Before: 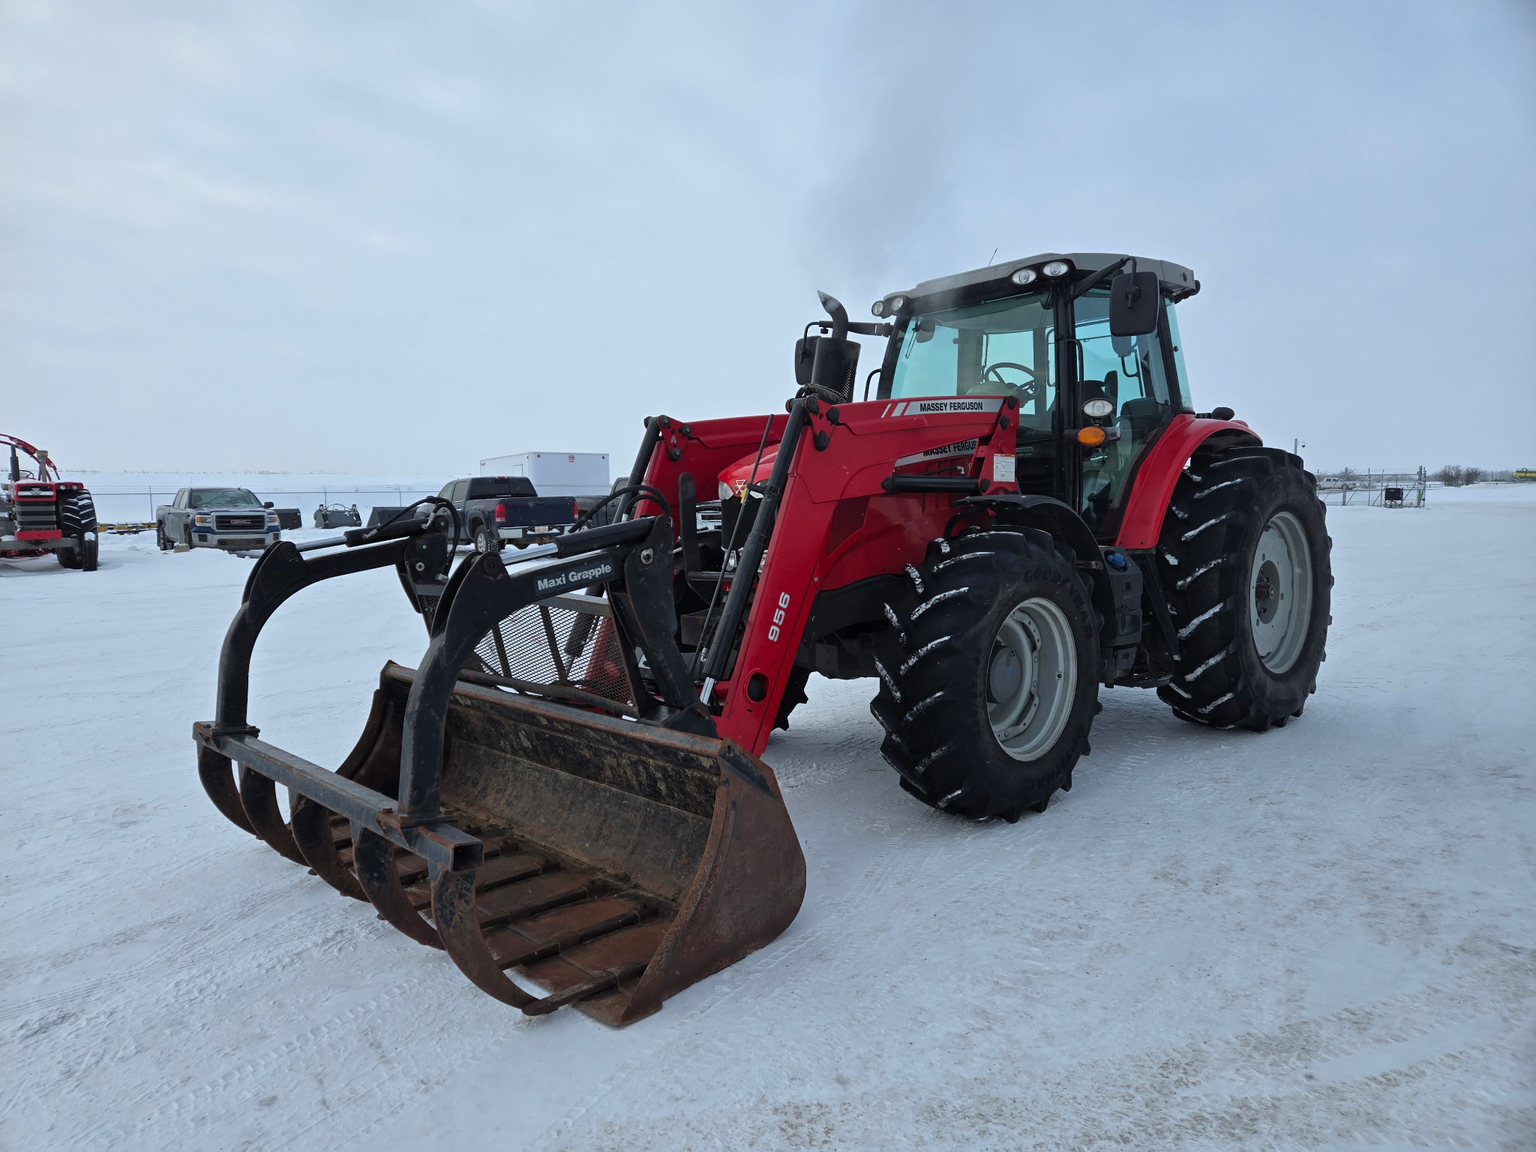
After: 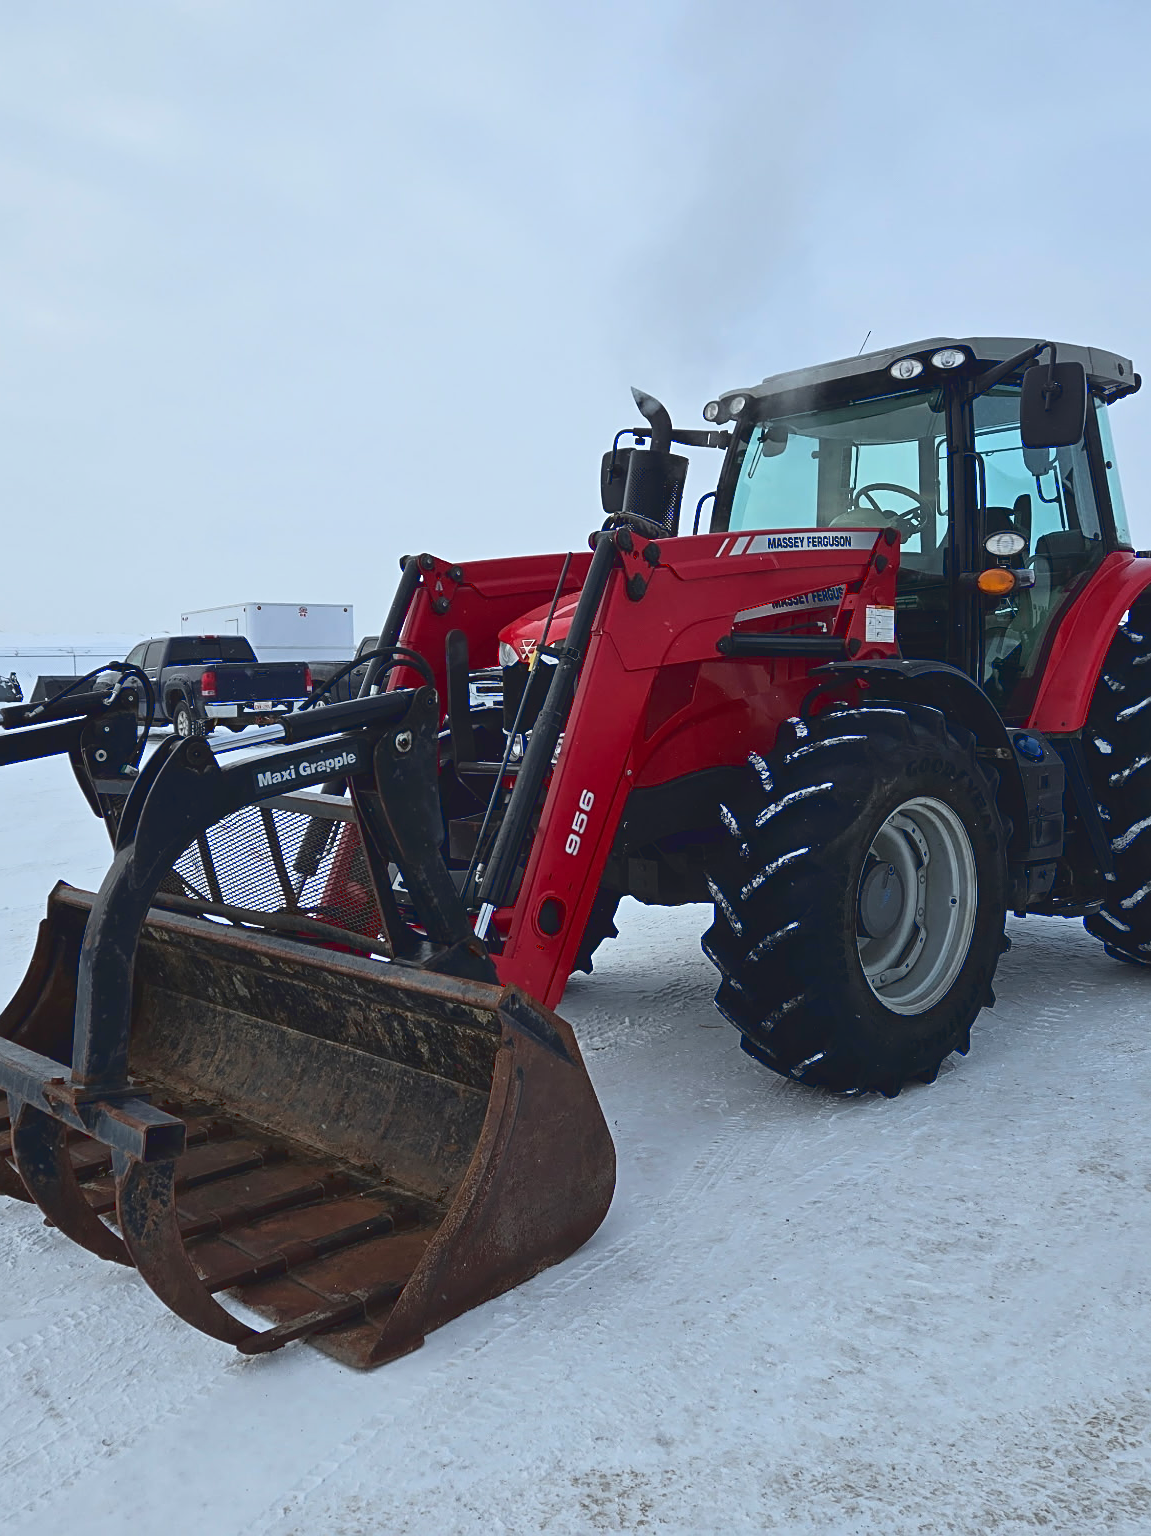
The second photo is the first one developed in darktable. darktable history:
tone curve: curves: ch0 [(0, 0.084) (0.155, 0.169) (0.46, 0.466) (0.751, 0.788) (1, 0.961)]; ch1 [(0, 0) (0.43, 0.408) (0.476, 0.469) (0.505, 0.503) (0.553, 0.563) (0.592, 0.581) (0.631, 0.625) (1, 1)]; ch2 [(0, 0) (0.505, 0.495) (0.55, 0.557) (0.583, 0.573) (1, 1)], color space Lab, linked channels, preserve colors none
crop and rotate: left 22.452%, right 21.313%
sharpen: on, module defaults
